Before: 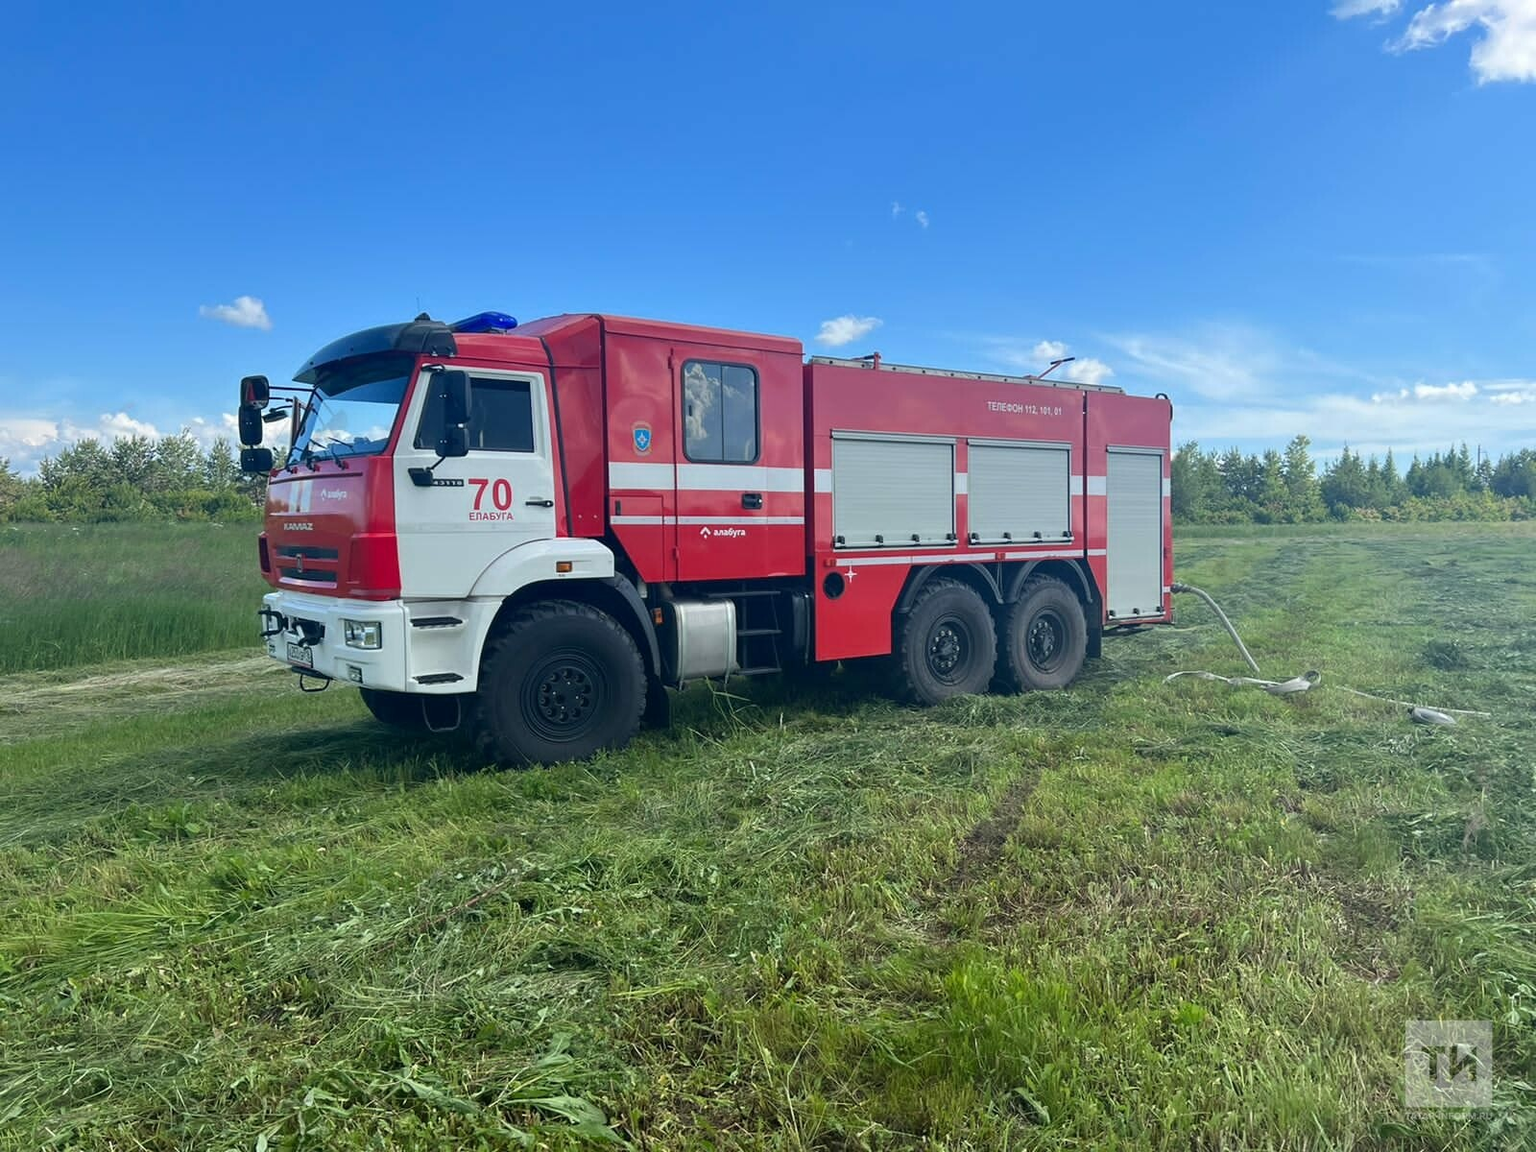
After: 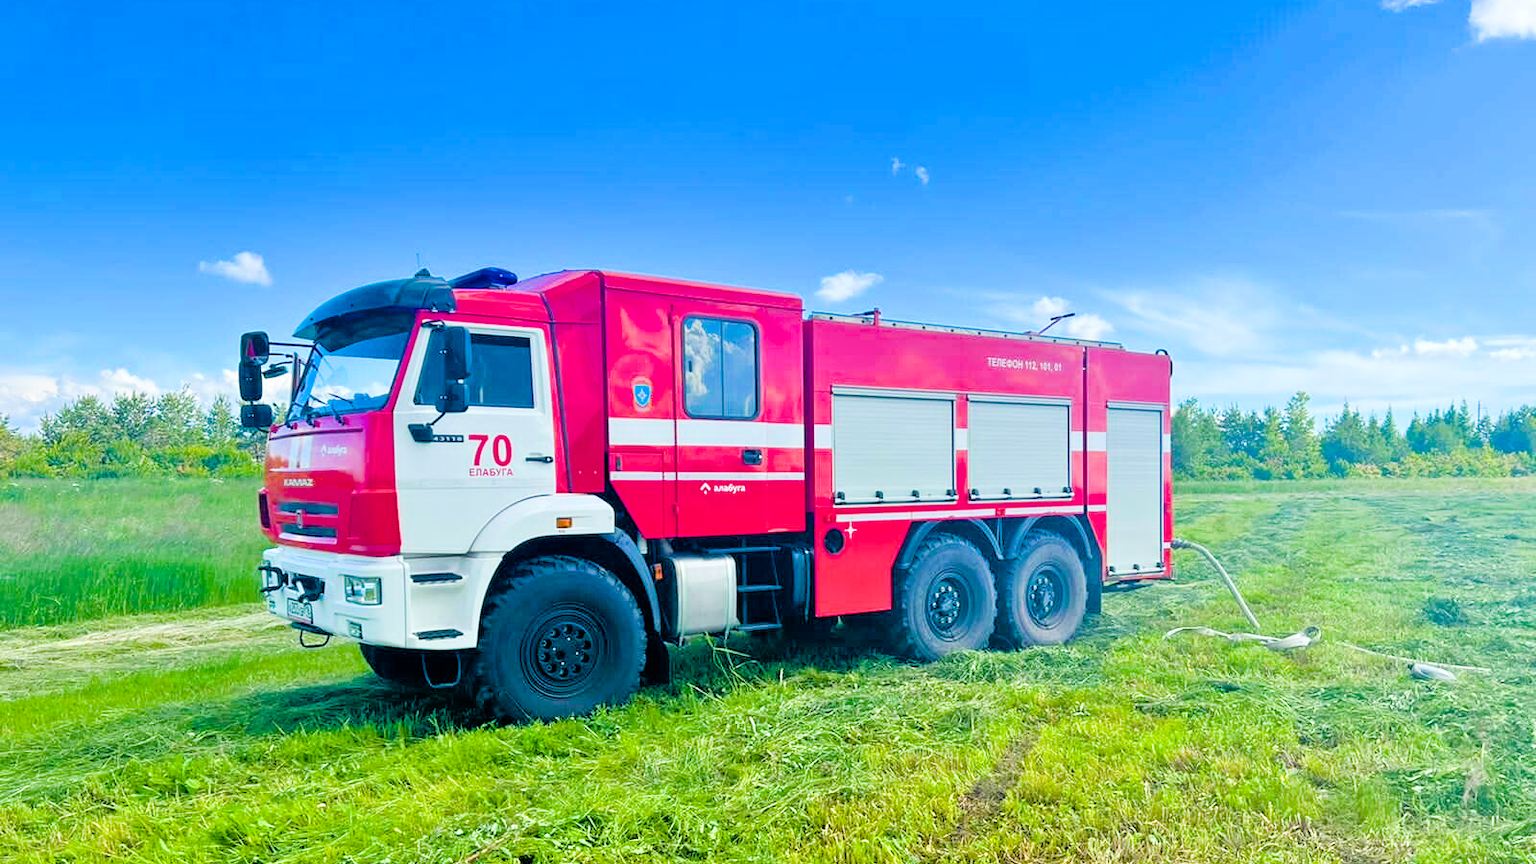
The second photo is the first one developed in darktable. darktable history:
exposure: exposure 0.197 EV, compensate highlight preservation false
filmic rgb: black relative exposure -5 EV, hardness 2.88, contrast 1.3, highlights saturation mix -30%
crop: top 3.857%, bottom 21.132%
color balance rgb: linear chroma grading › shadows 10%, linear chroma grading › highlights 10%, linear chroma grading › global chroma 15%, linear chroma grading › mid-tones 15%, perceptual saturation grading › global saturation 40%, perceptual saturation grading › highlights -25%, perceptual saturation grading › mid-tones 35%, perceptual saturation grading › shadows 35%, perceptual brilliance grading › global brilliance 11.29%, global vibrance 11.29%
levels: mode automatic, black 0.023%, white 99.97%, levels [0.062, 0.494, 0.925]
tone equalizer: -7 EV 0.15 EV, -6 EV 0.6 EV, -5 EV 1.15 EV, -4 EV 1.33 EV, -3 EV 1.15 EV, -2 EV 0.6 EV, -1 EV 0.15 EV, mask exposure compensation -0.5 EV
